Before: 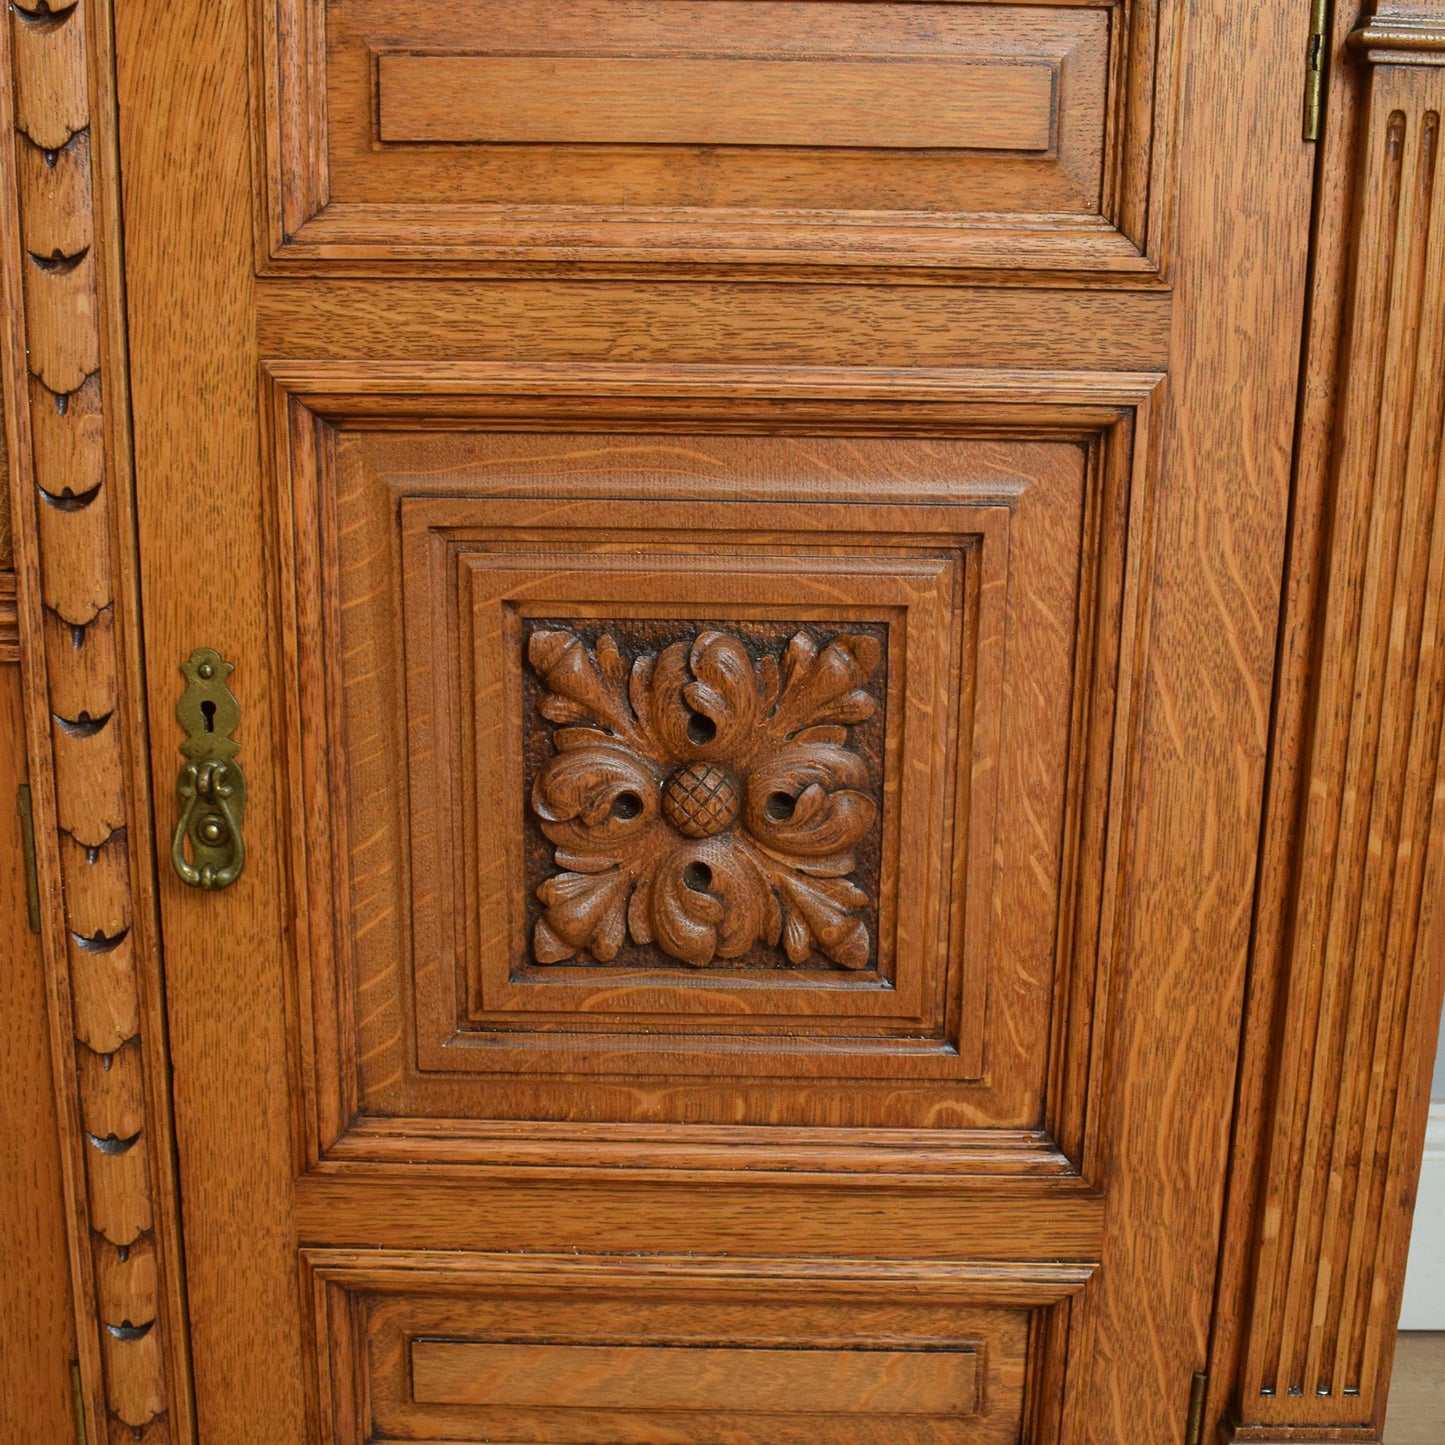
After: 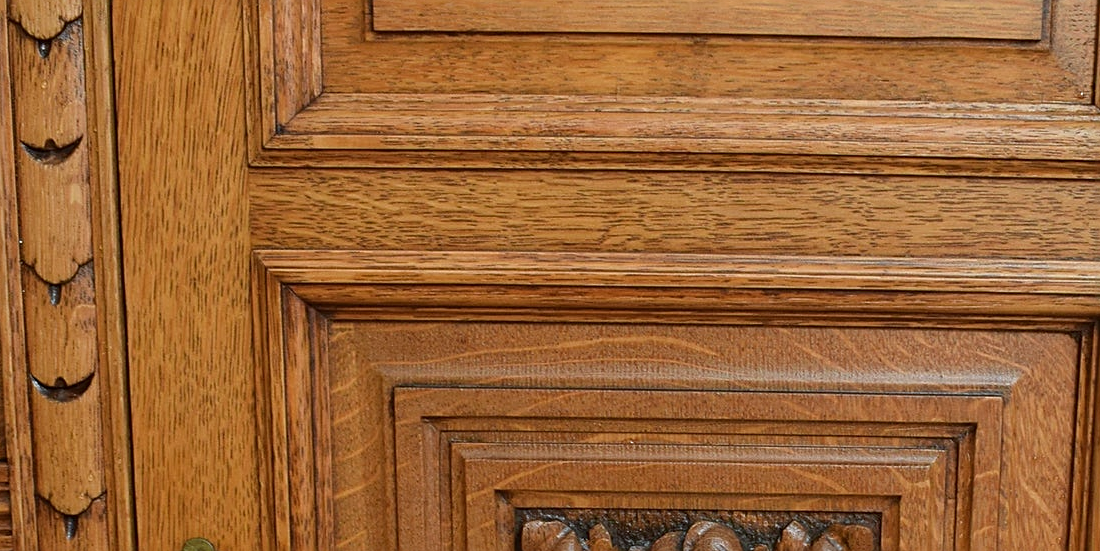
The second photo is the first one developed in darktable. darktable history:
crop: left 0.511%, top 7.641%, right 23.31%, bottom 54.227%
sharpen: on, module defaults
color calibration: illuminant Planckian (black body), adaptation linear Bradford (ICC v4), x 0.361, y 0.366, temperature 4484.84 K
